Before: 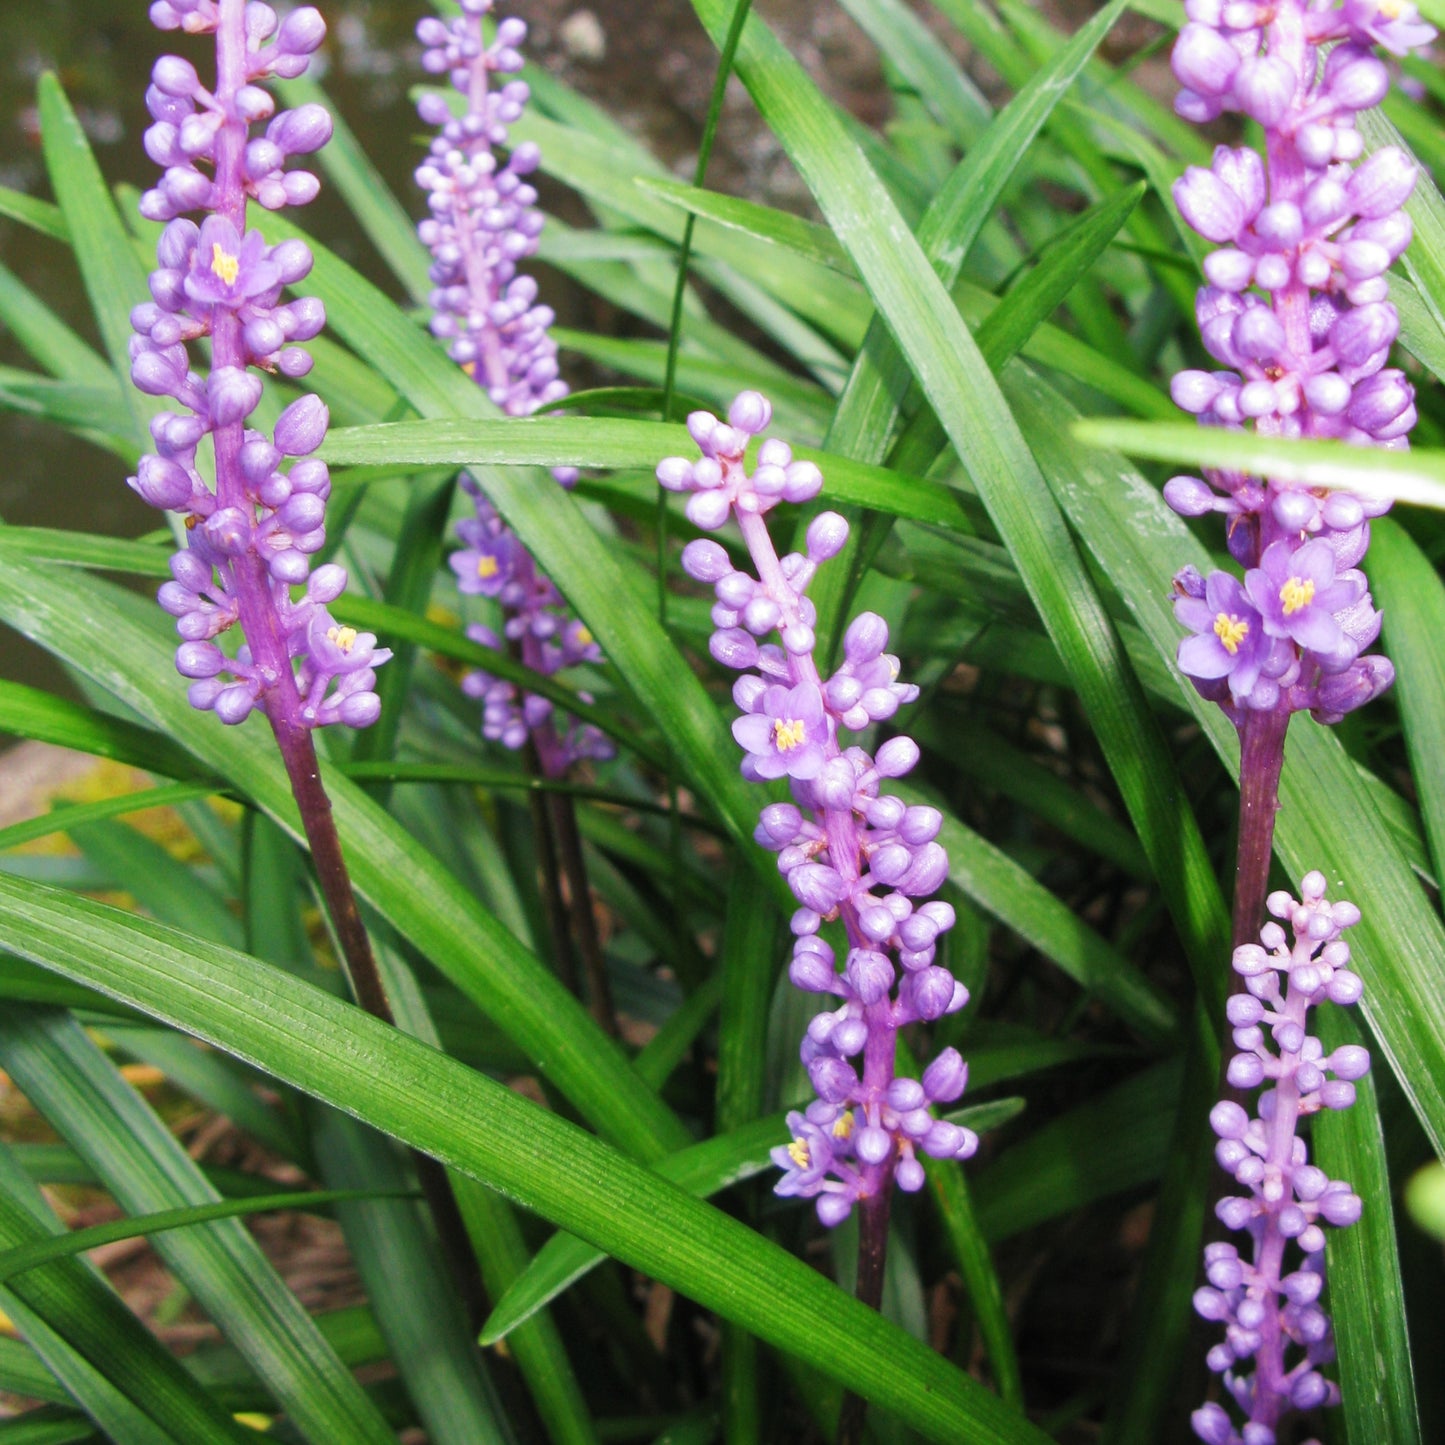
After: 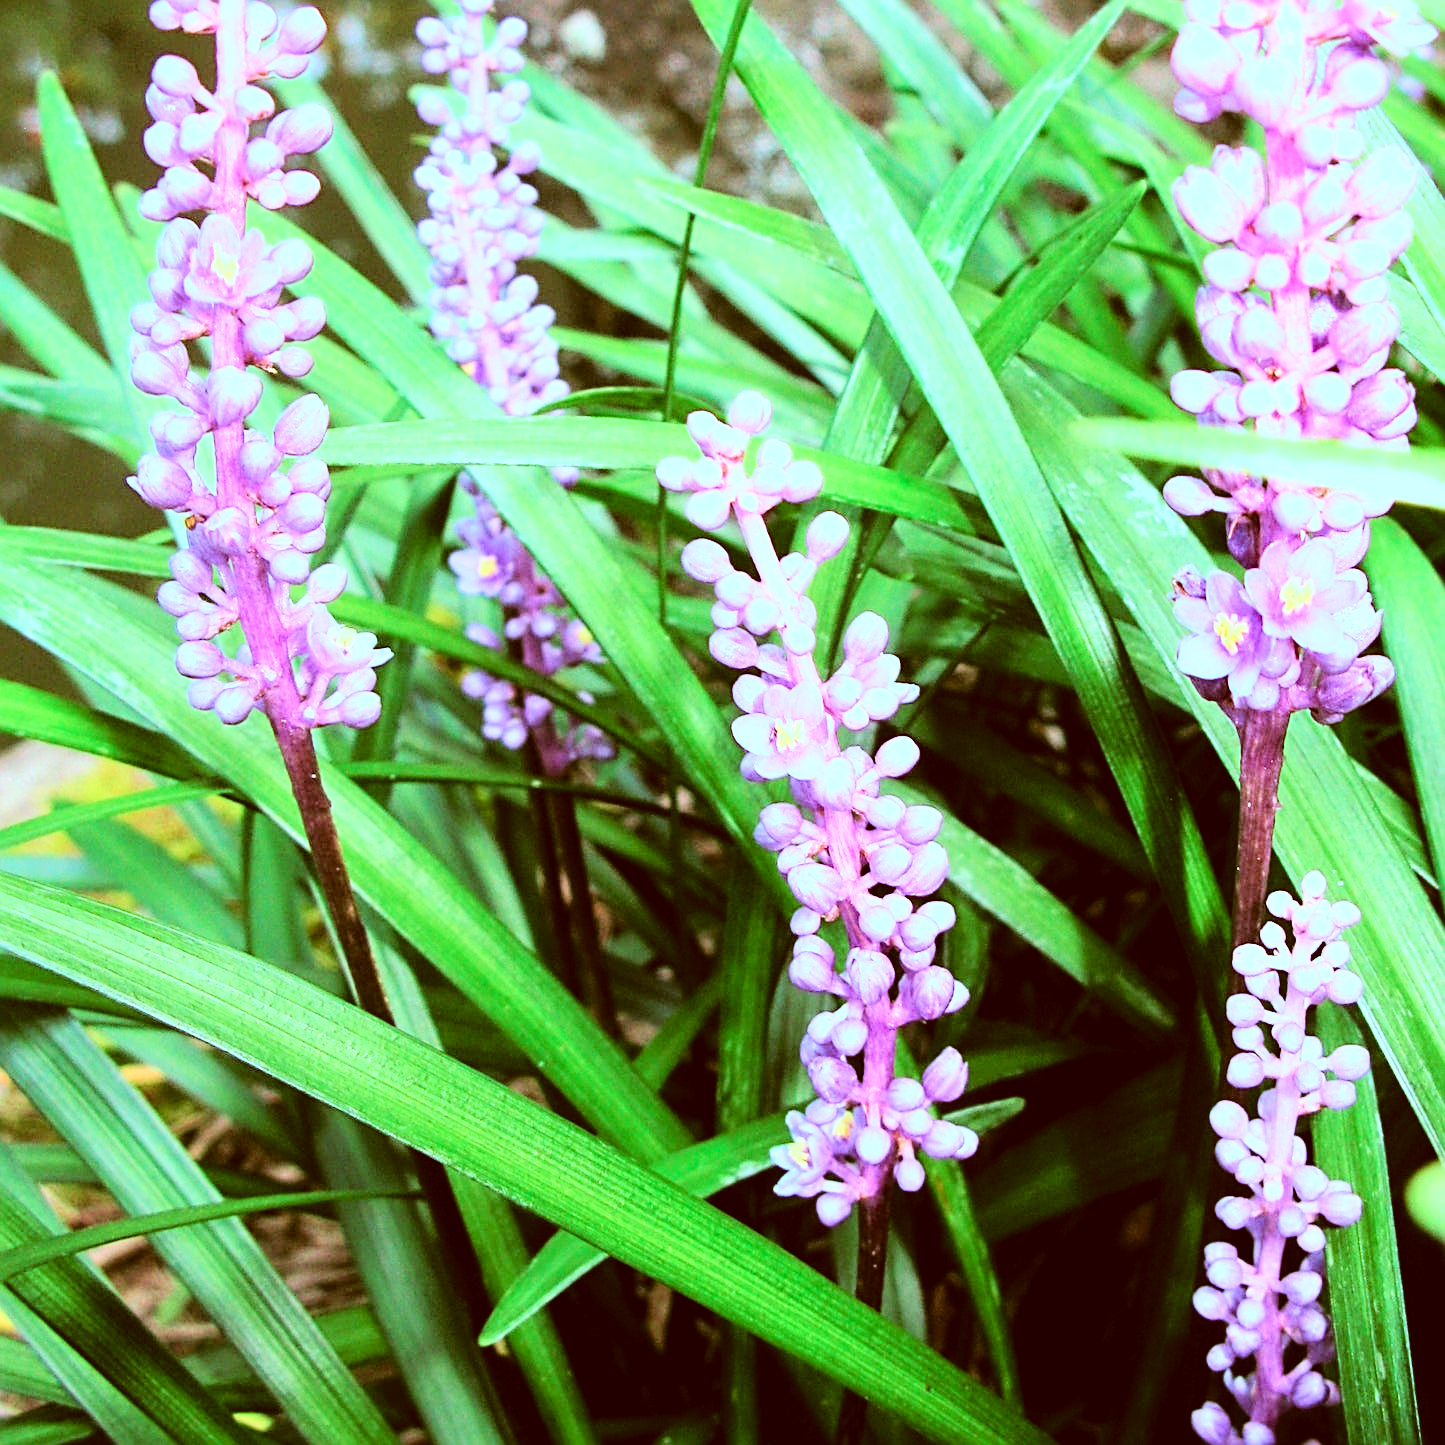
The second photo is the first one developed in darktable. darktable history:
color correction: highlights a* -14.51, highlights b* -16.01, shadows a* 9.96, shadows b* 29.2
sharpen: radius 2.572, amount 0.692
base curve: curves: ch0 [(0, 0) (0, 0) (0.002, 0.001) (0.008, 0.003) (0.019, 0.011) (0.037, 0.037) (0.064, 0.11) (0.102, 0.232) (0.152, 0.379) (0.216, 0.524) (0.296, 0.665) (0.394, 0.789) (0.512, 0.881) (0.651, 0.945) (0.813, 0.986) (1, 1)]
tone equalizer: edges refinement/feathering 500, mask exposure compensation -1.57 EV, preserve details no
